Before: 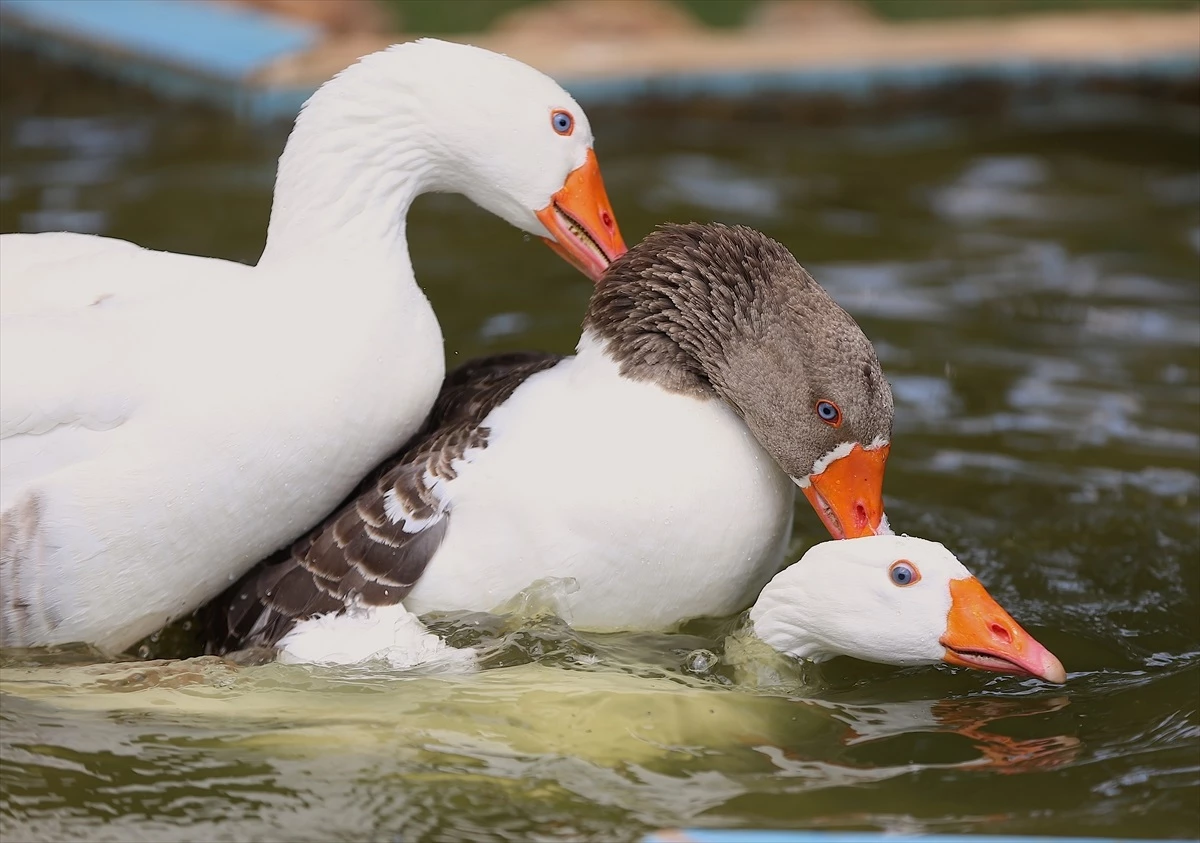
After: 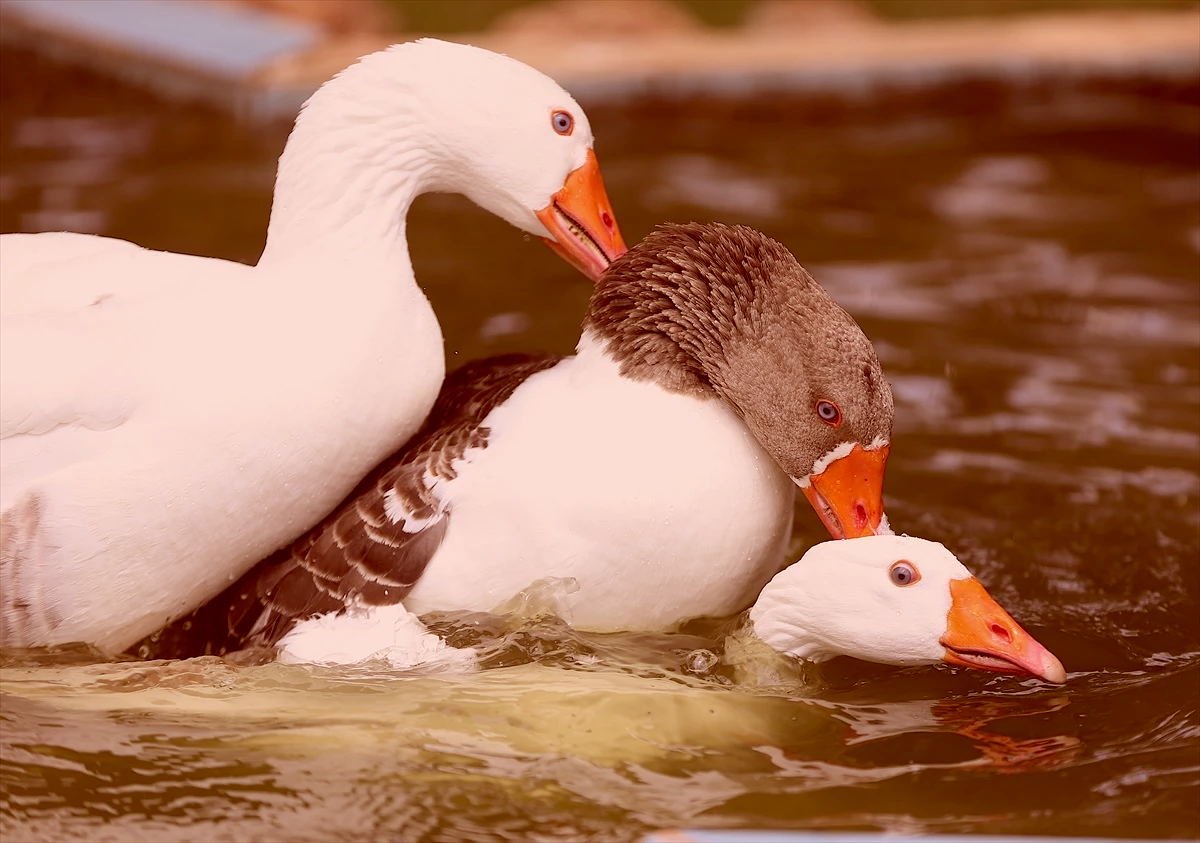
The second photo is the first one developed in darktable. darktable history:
levels: levels [0, 0.492, 0.984]
color correction: highlights a* 9.03, highlights b* 8.71, shadows a* 40, shadows b* 40, saturation 0.8
white balance: red 0.982, blue 1.018
